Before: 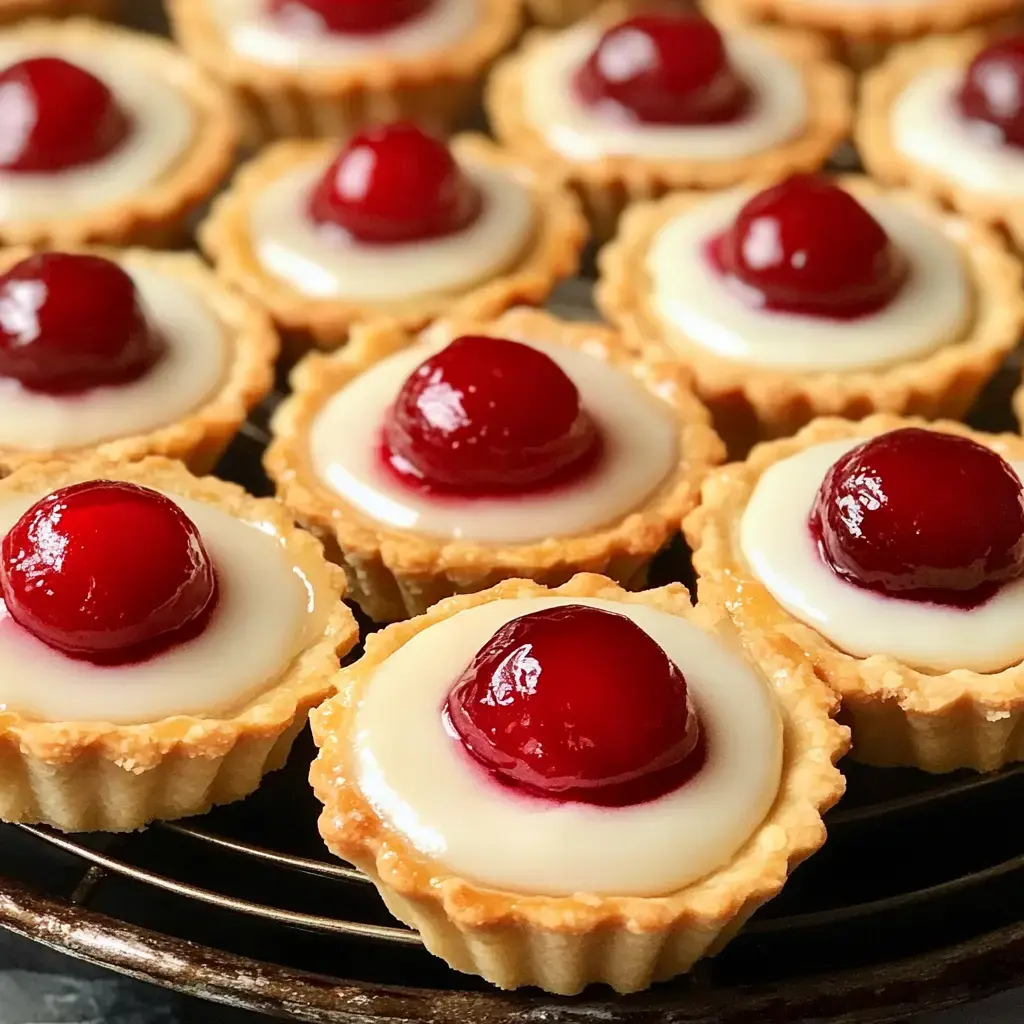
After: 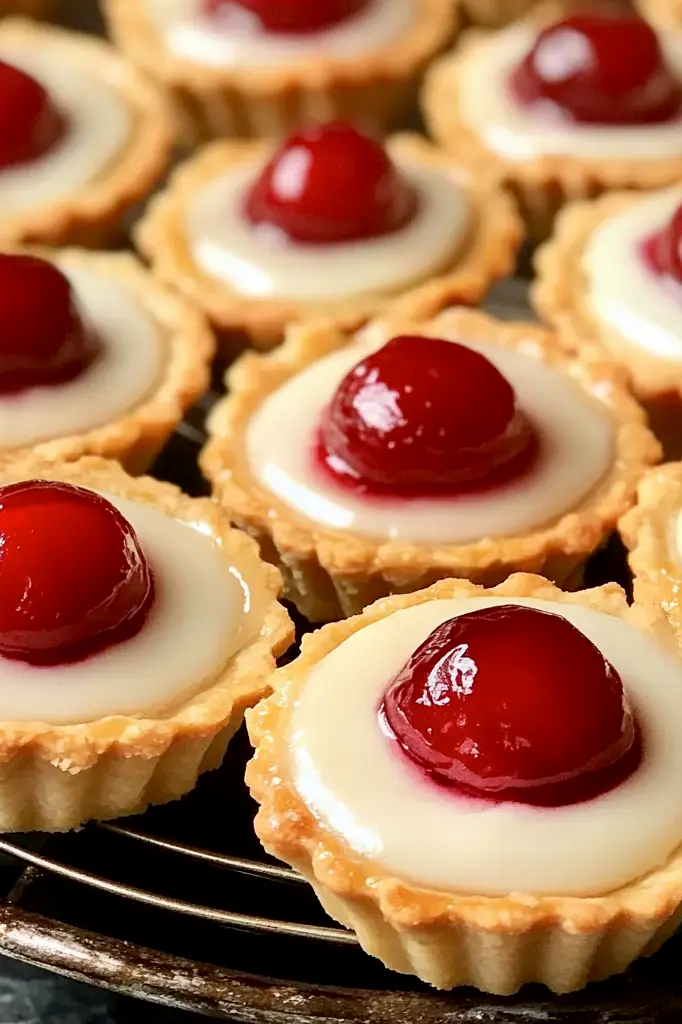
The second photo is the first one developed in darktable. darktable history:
contrast brightness saturation: saturation -0.053
crop and rotate: left 6.315%, right 26.994%
exposure: black level correction 0.004, exposure 0.016 EV, compensate highlight preservation false
